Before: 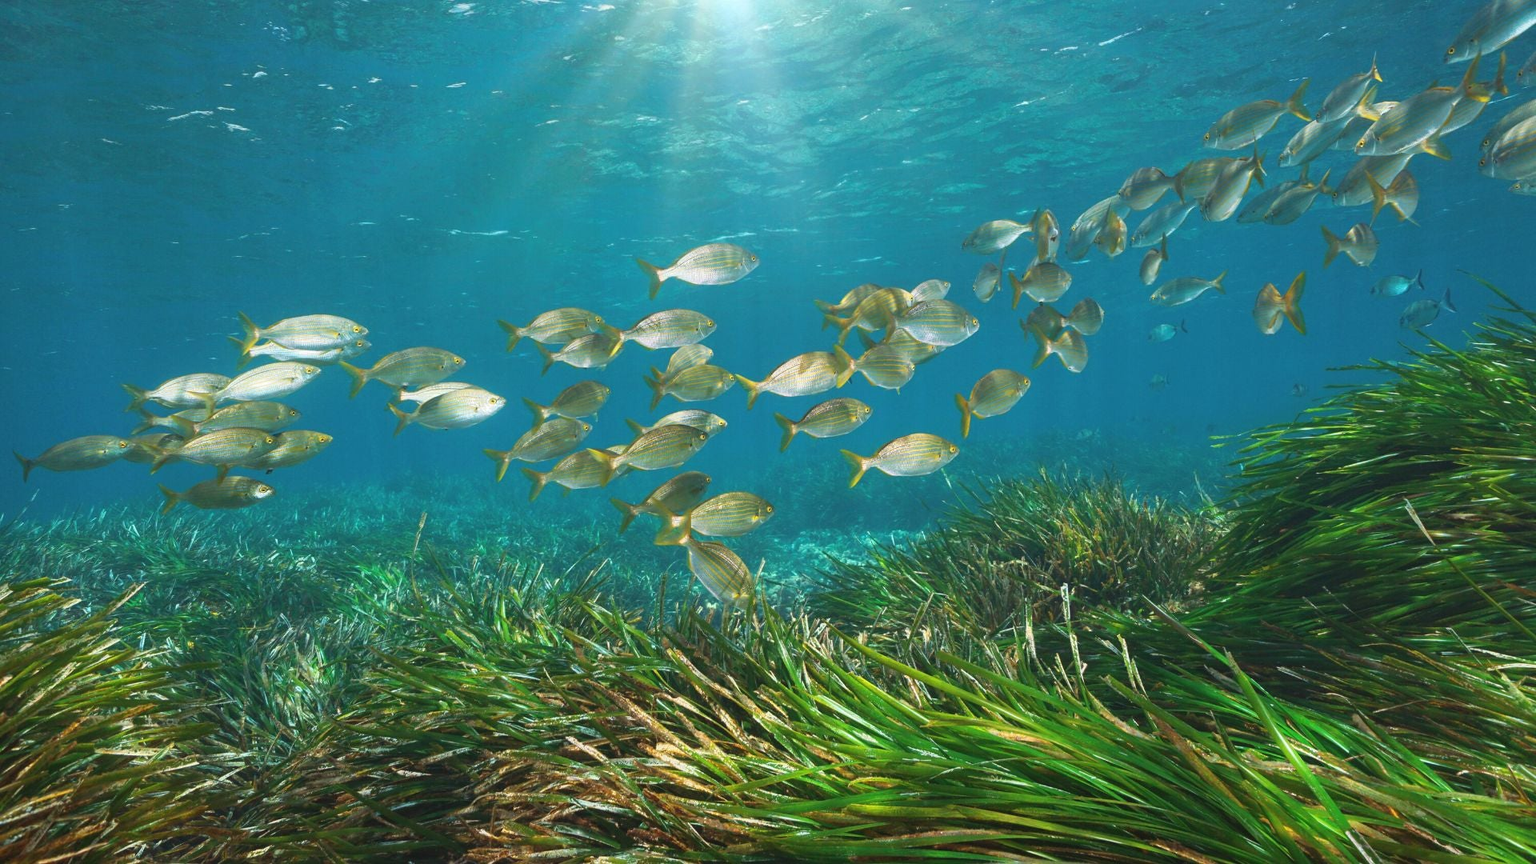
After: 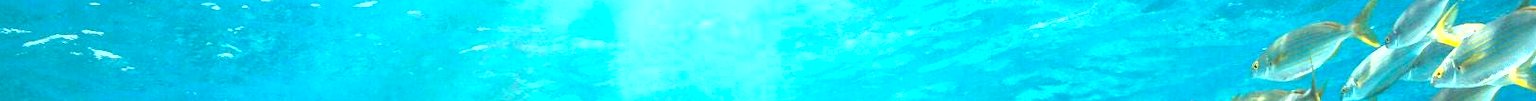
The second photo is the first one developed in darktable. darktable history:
local contrast: on, module defaults
tone equalizer: -8 EV -0.417 EV, -7 EV -0.389 EV, -6 EV -0.333 EV, -5 EV -0.222 EV, -3 EV 0.222 EV, -2 EV 0.333 EV, -1 EV 0.389 EV, +0 EV 0.417 EV, edges refinement/feathering 500, mask exposure compensation -1.57 EV, preserve details no
fill light: exposure -2 EV, width 8.6
crop and rotate: left 9.644%, top 9.491%, right 6.021%, bottom 80.509%
contrast brightness saturation: saturation 0.18
white balance: red 0.978, blue 0.999
exposure: black level correction 0, exposure 1.125 EV, compensate exposure bias true, compensate highlight preservation false
